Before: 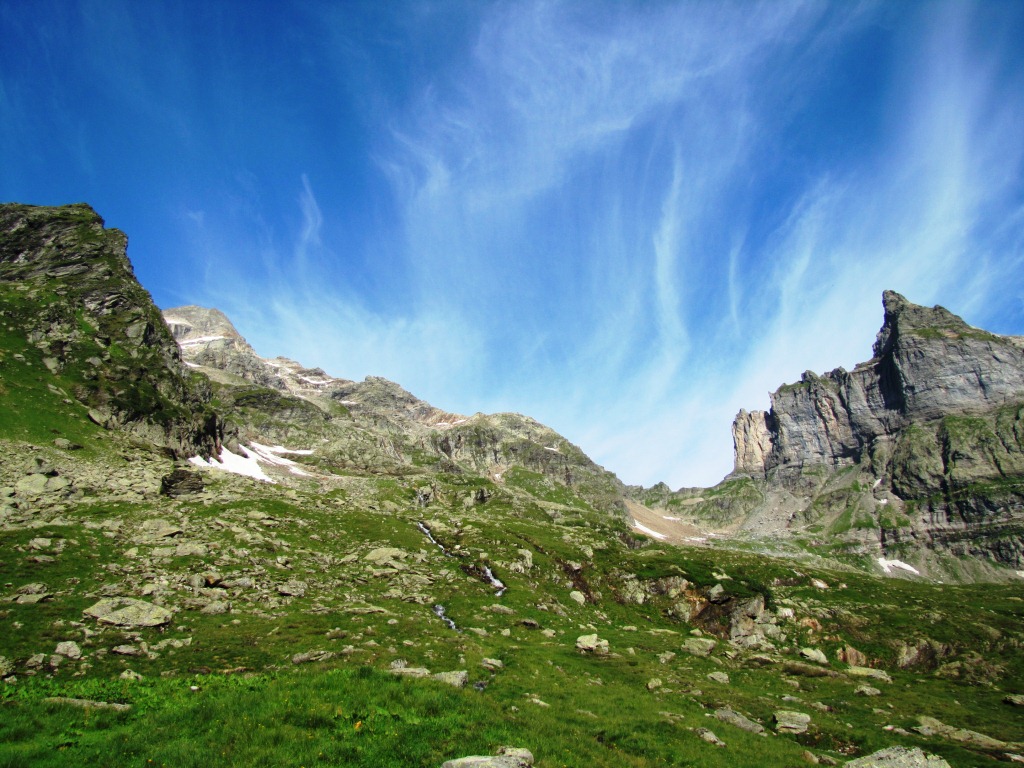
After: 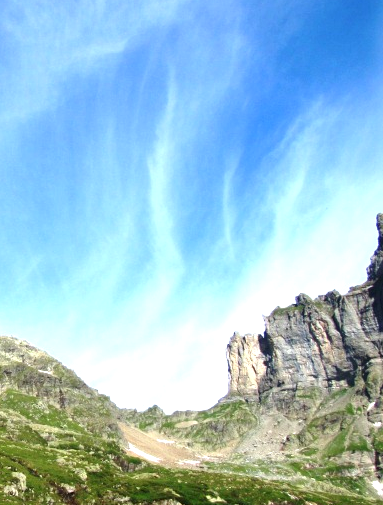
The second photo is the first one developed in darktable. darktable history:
tone equalizer: on, module defaults
crop and rotate: left 49.48%, top 10.109%, right 13.093%, bottom 24.099%
exposure: exposure 0.656 EV, compensate exposure bias true, compensate highlight preservation false
